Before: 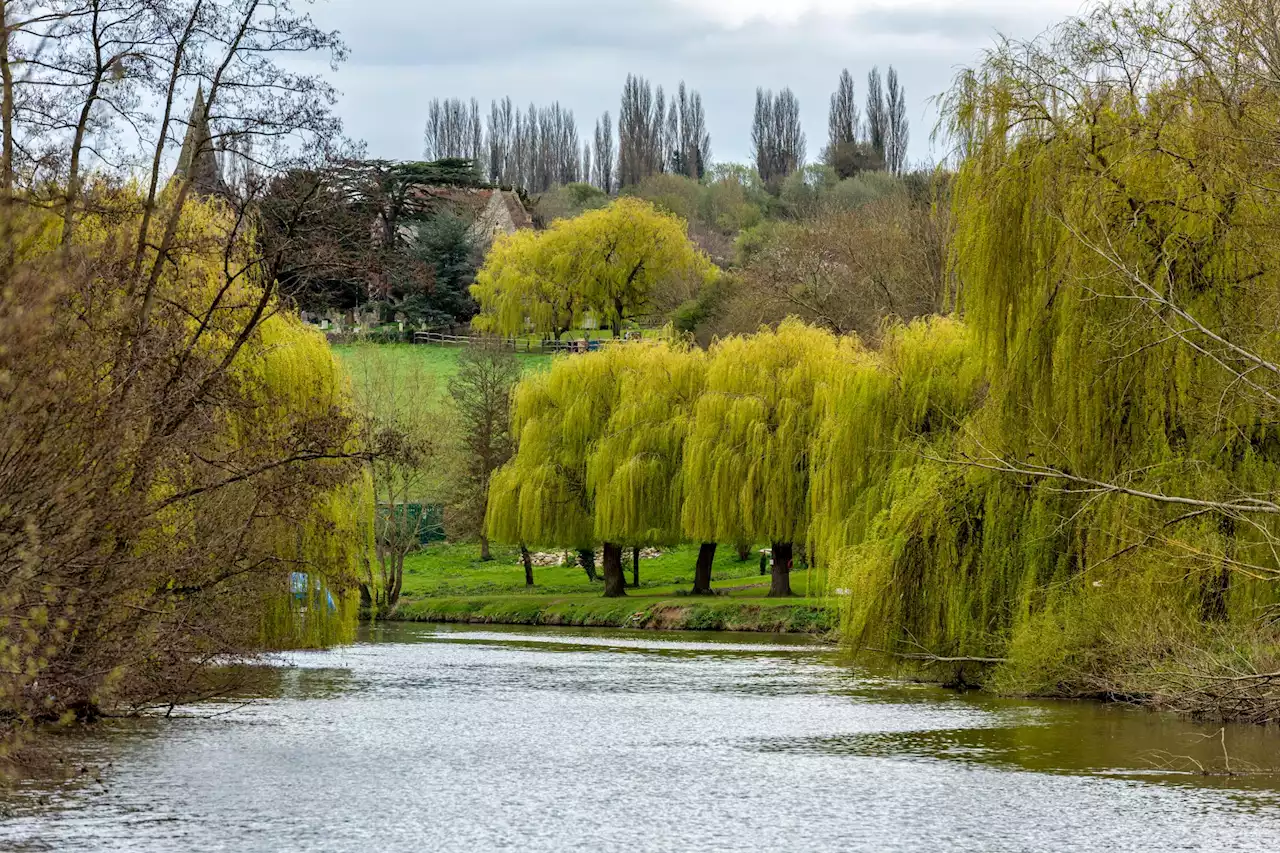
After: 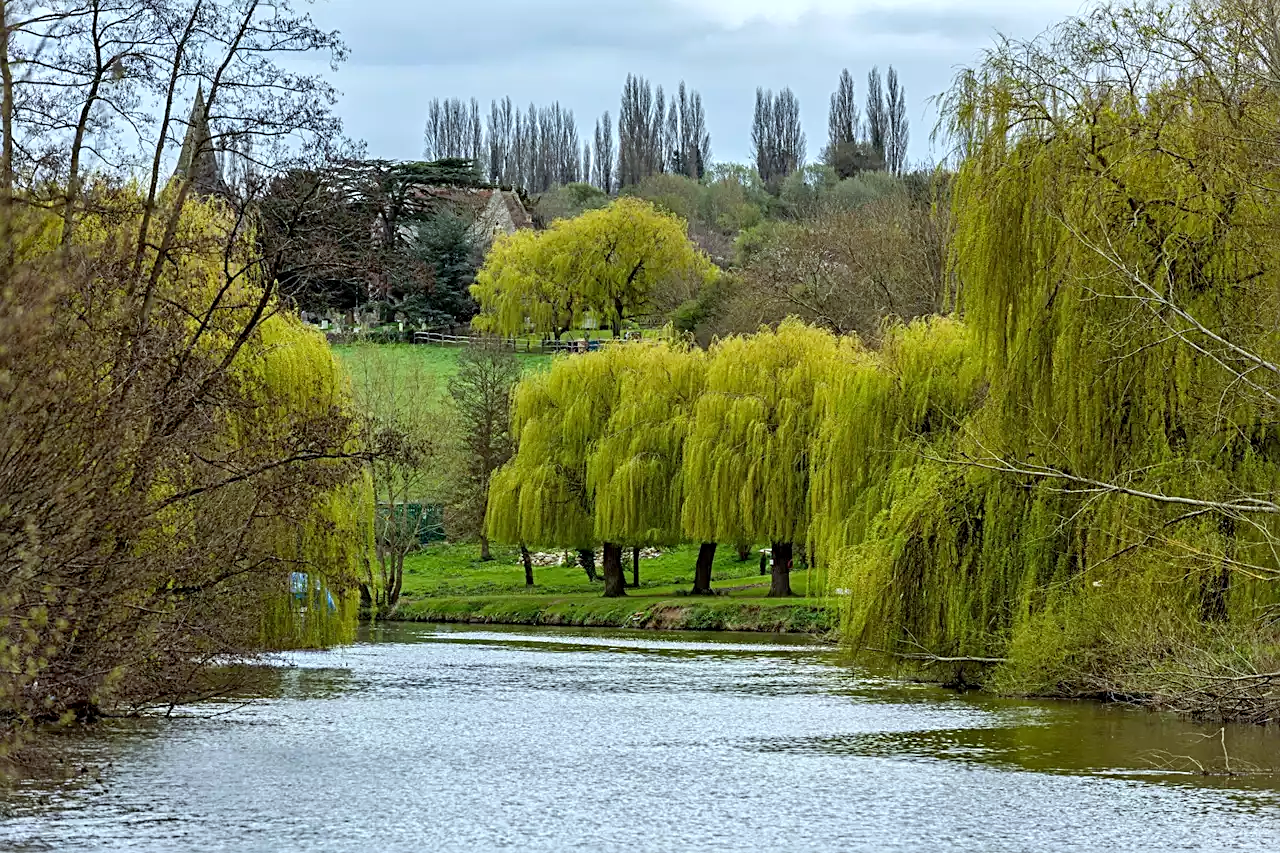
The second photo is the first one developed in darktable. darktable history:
sharpen: radius 2.767
white balance: red 0.925, blue 1.046
